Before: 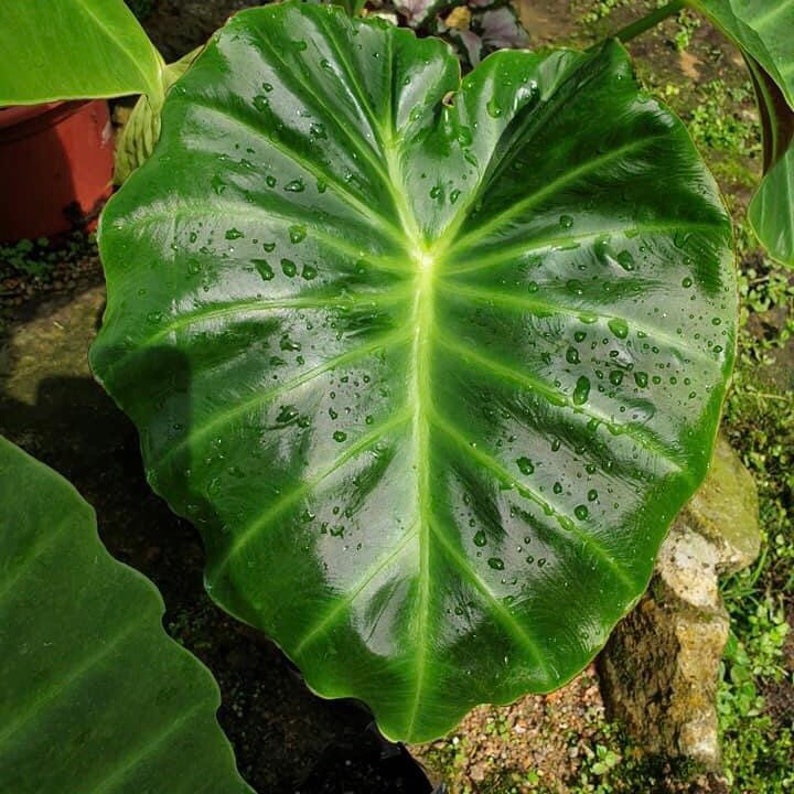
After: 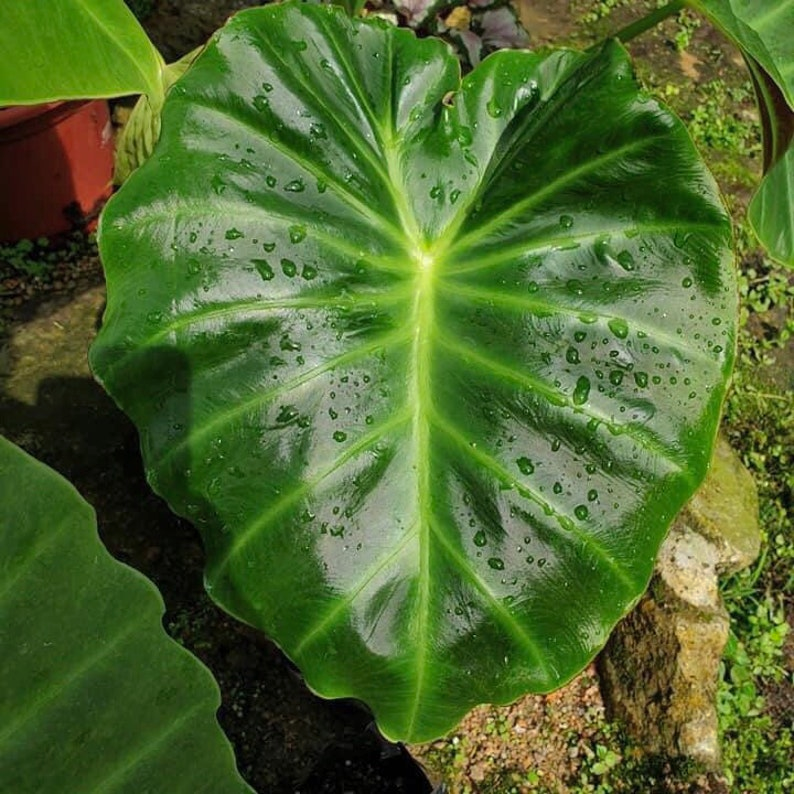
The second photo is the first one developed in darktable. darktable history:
shadows and highlights: shadows 29.98
